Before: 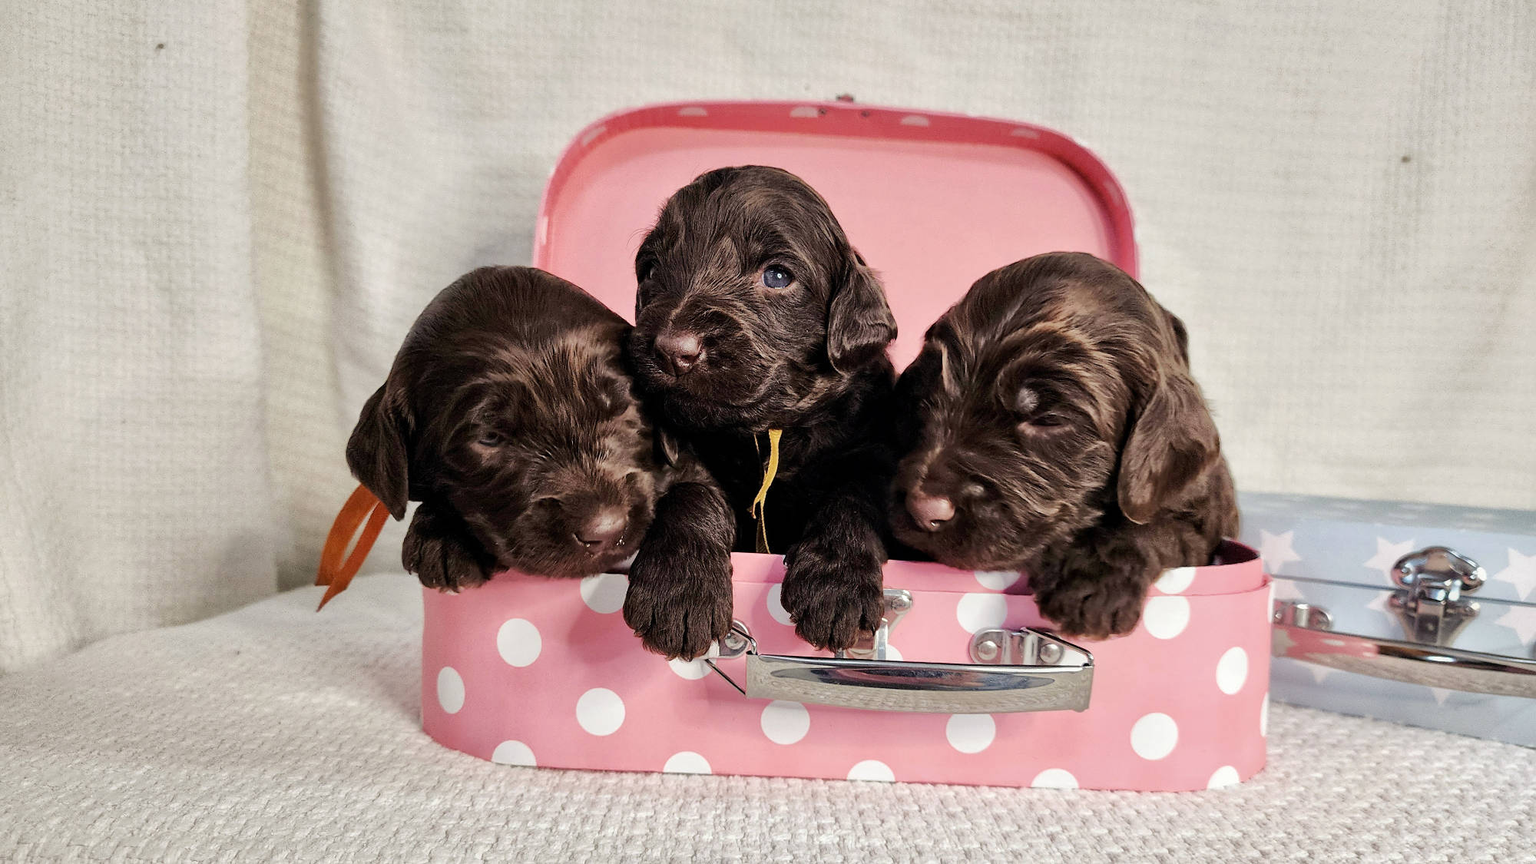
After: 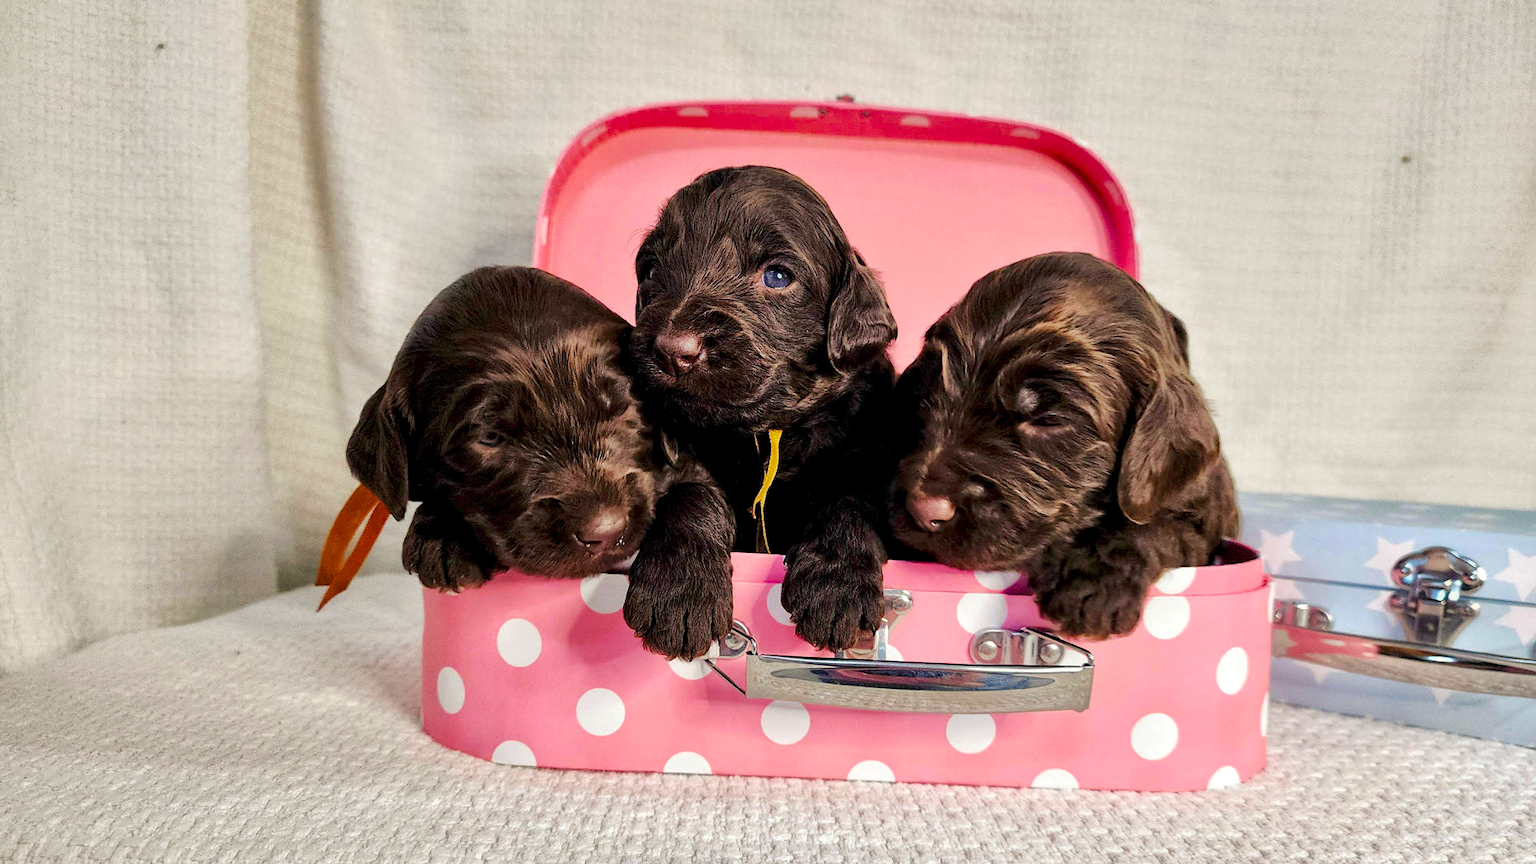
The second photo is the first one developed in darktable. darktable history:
tone equalizer: on, module defaults
local contrast: highlights 105%, shadows 103%, detail 119%, midtone range 0.2
color balance rgb: shadows lift › chroma 2.027%, shadows lift › hue 217.93°, perceptual saturation grading › global saturation 41.394%, global vibrance 9.2%
color zones: curves: ch1 [(0.25, 0.5) (0.747, 0.71)]
